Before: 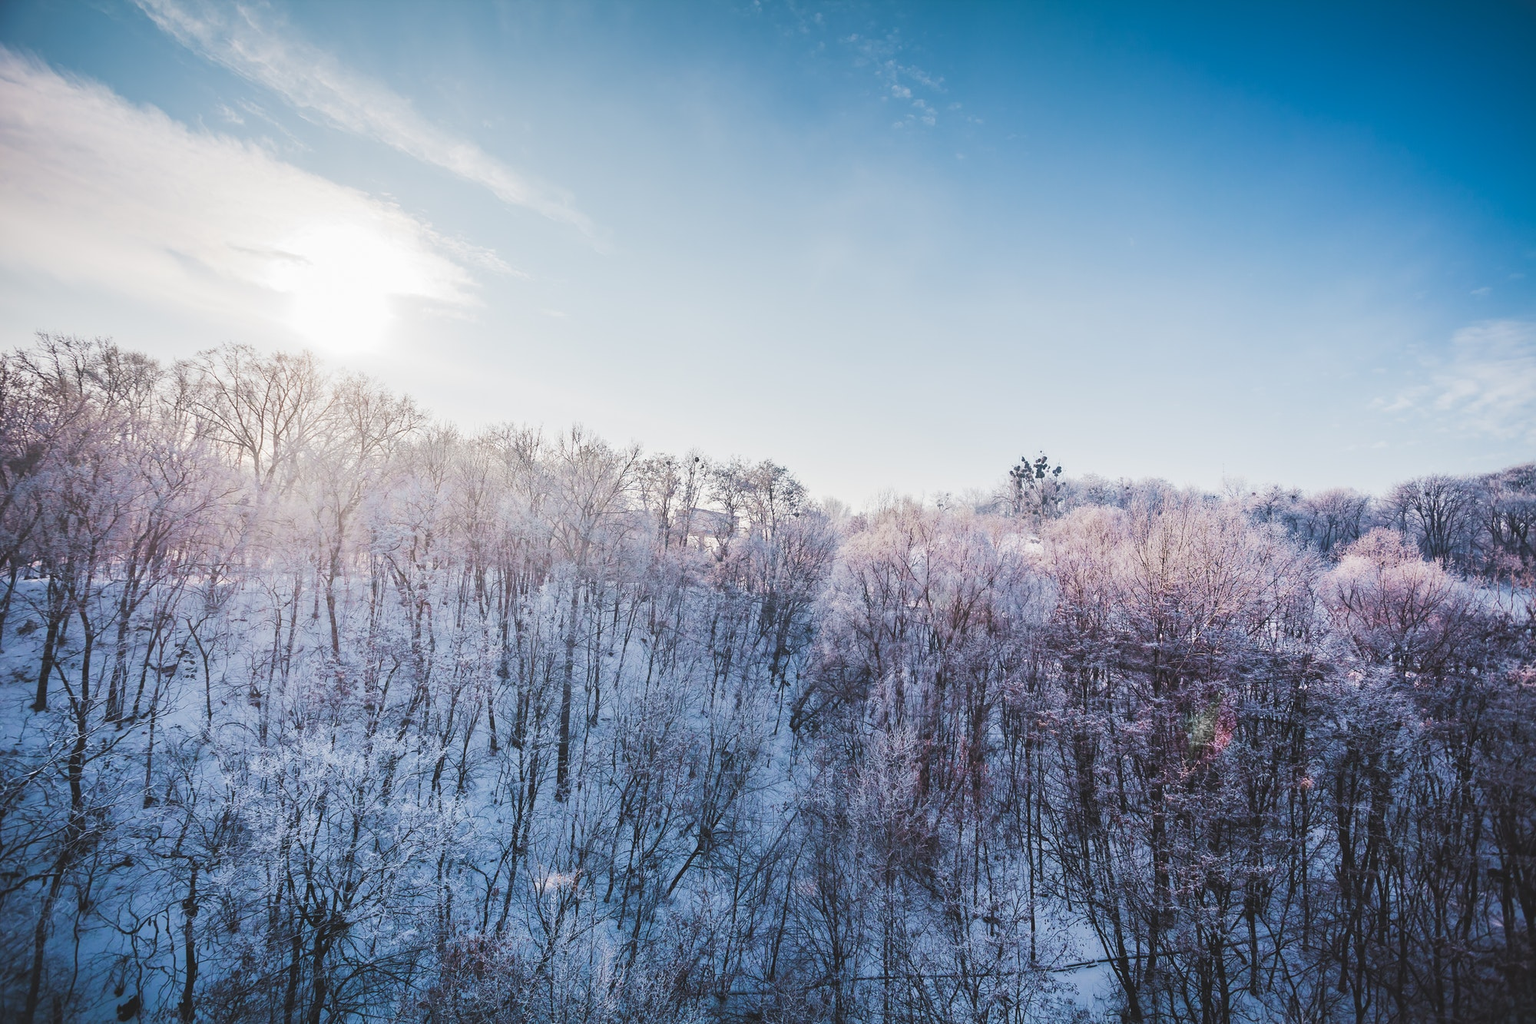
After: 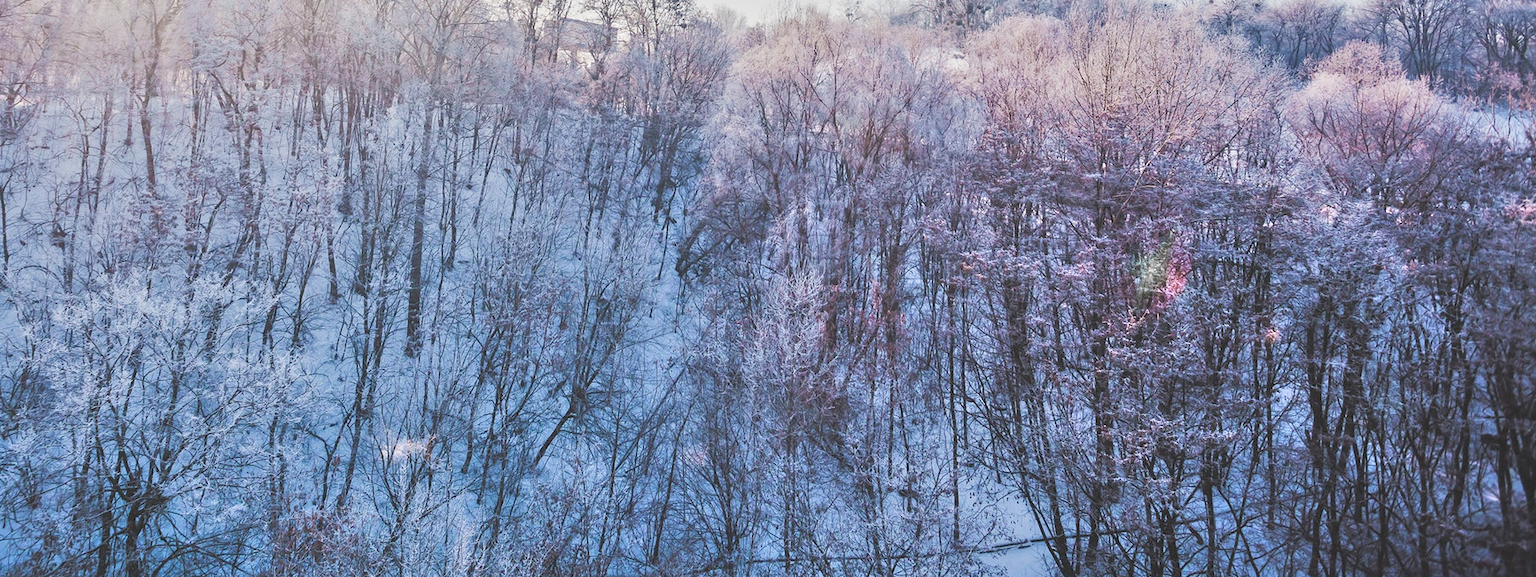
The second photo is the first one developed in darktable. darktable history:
crop and rotate: left 13.306%, top 48.129%, bottom 2.928%
exposure: exposure -0.157 EV, compensate highlight preservation false
tone equalizer: -7 EV 0.15 EV, -6 EV 0.6 EV, -5 EV 1.15 EV, -4 EV 1.33 EV, -3 EV 1.15 EV, -2 EV 0.6 EV, -1 EV 0.15 EV, mask exposure compensation -0.5 EV
